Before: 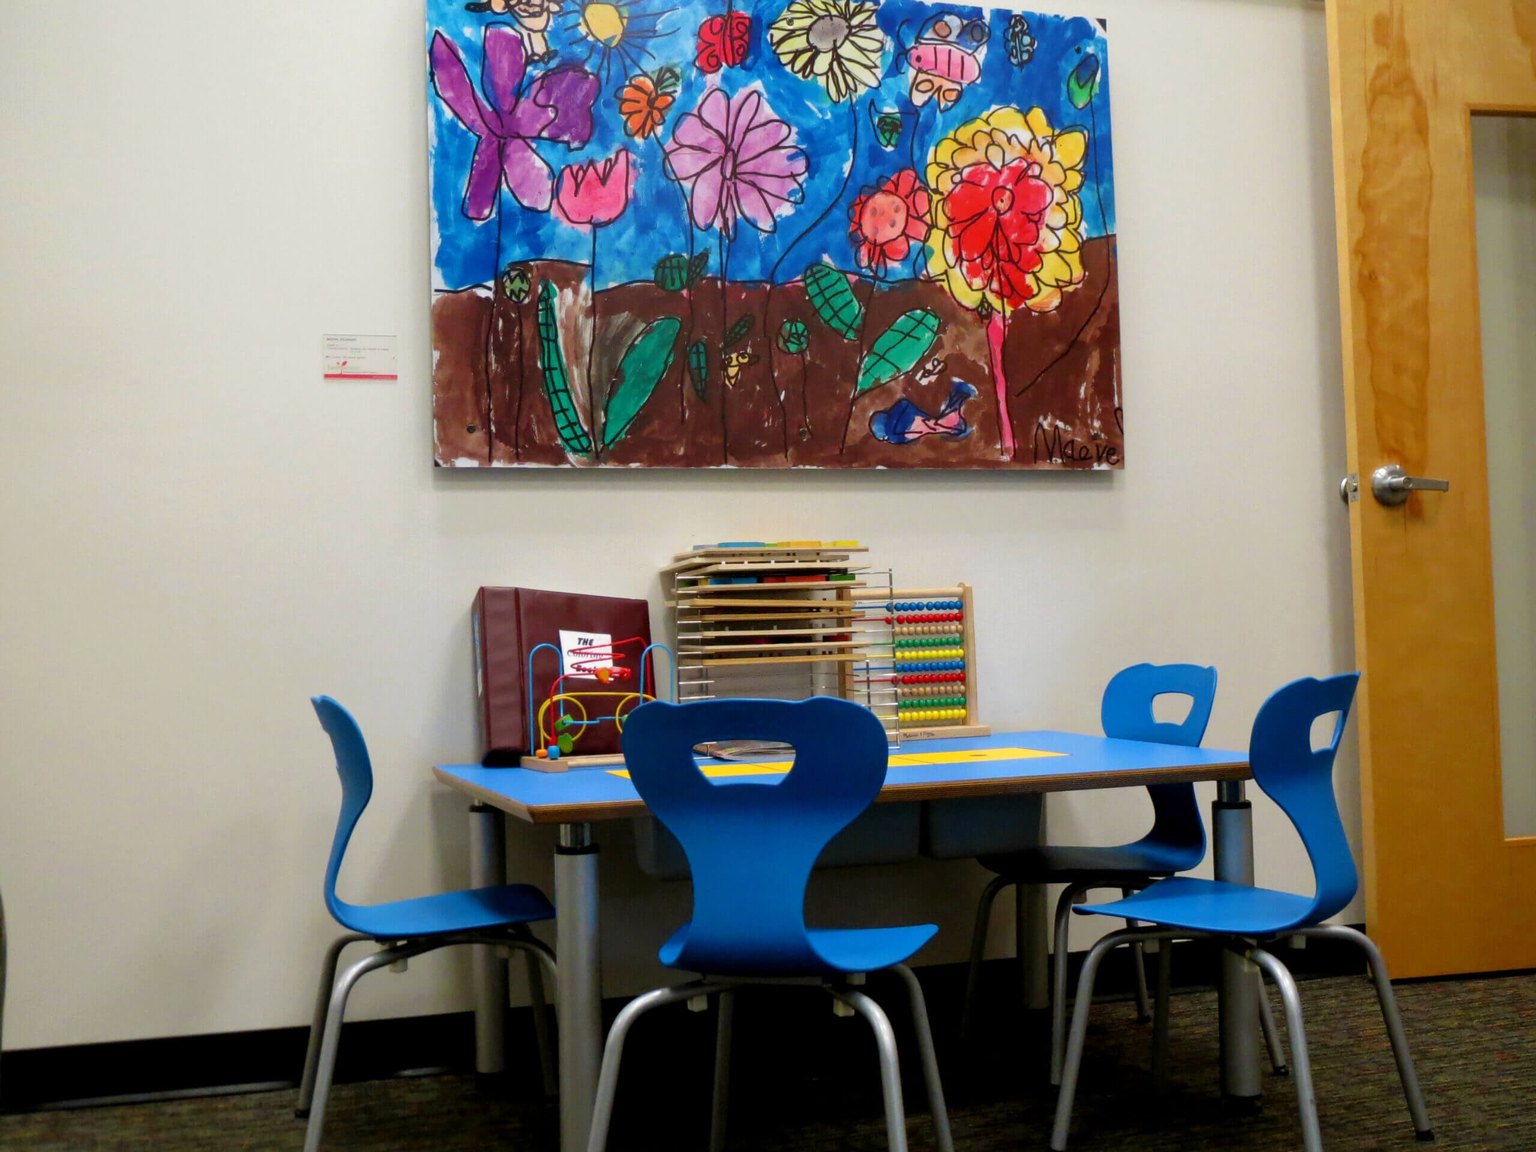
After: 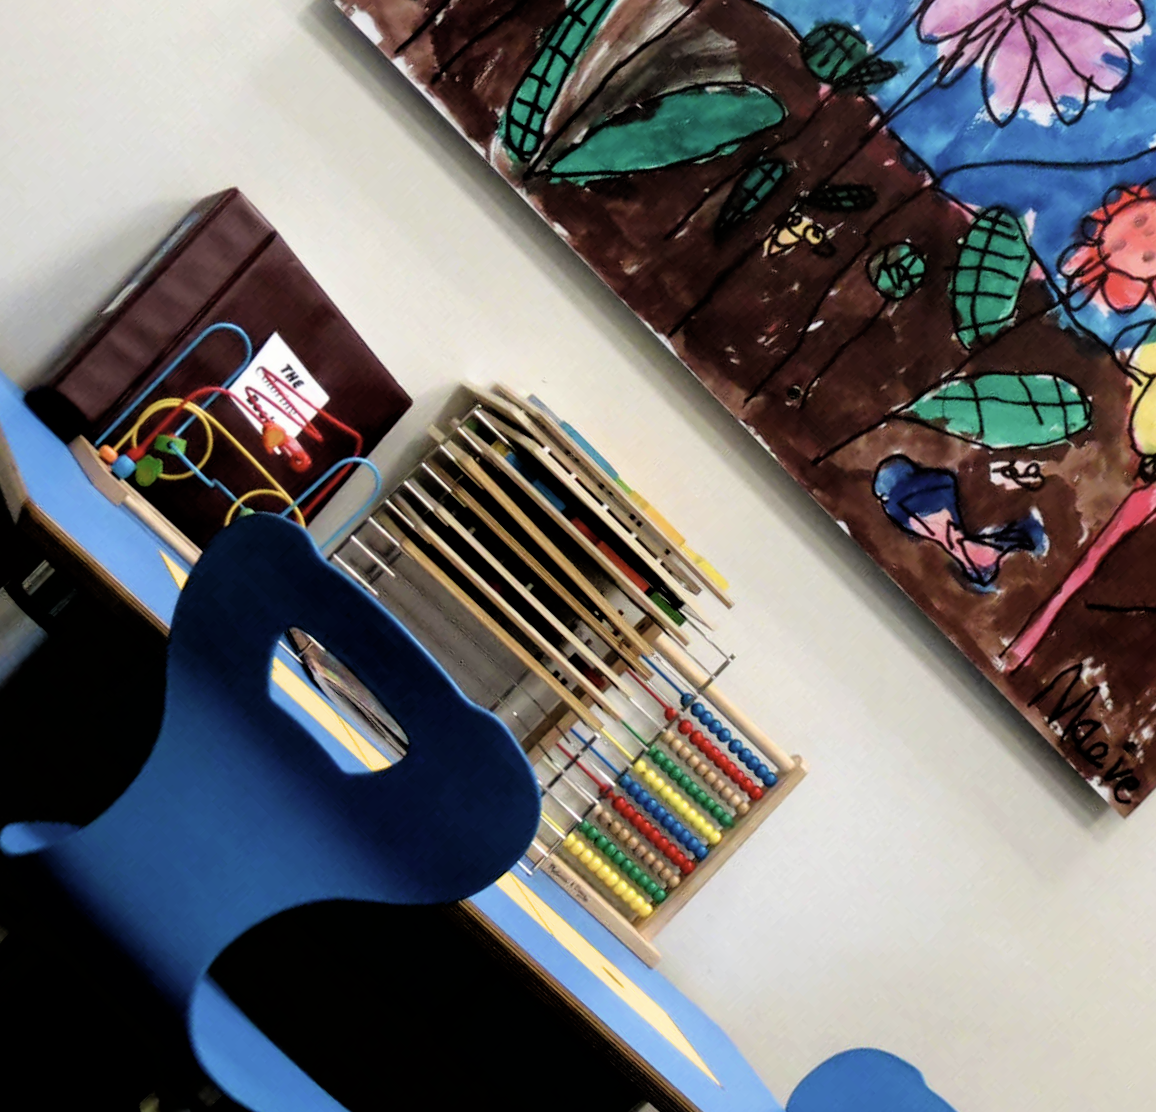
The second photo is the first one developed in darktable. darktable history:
contrast brightness saturation: saturation -0.178
filmic rgb: black relative exposure -3.67 EV, white relative exposure 2.44 EV, hardness 3.29
crop and rotate: angle -45.74°, top 16.687%, right 0.796%, bottom 11.756%
